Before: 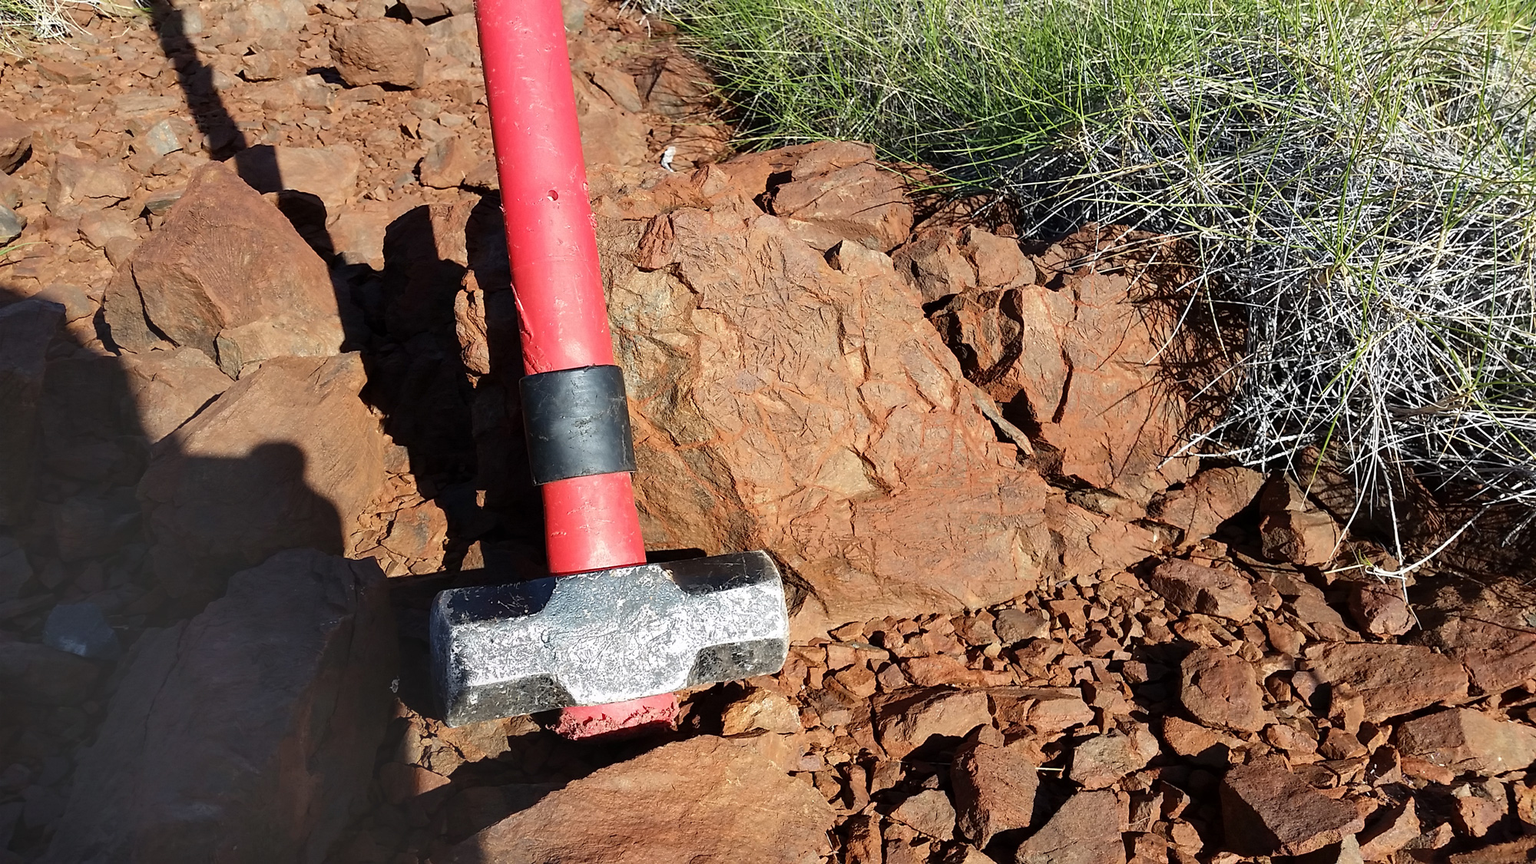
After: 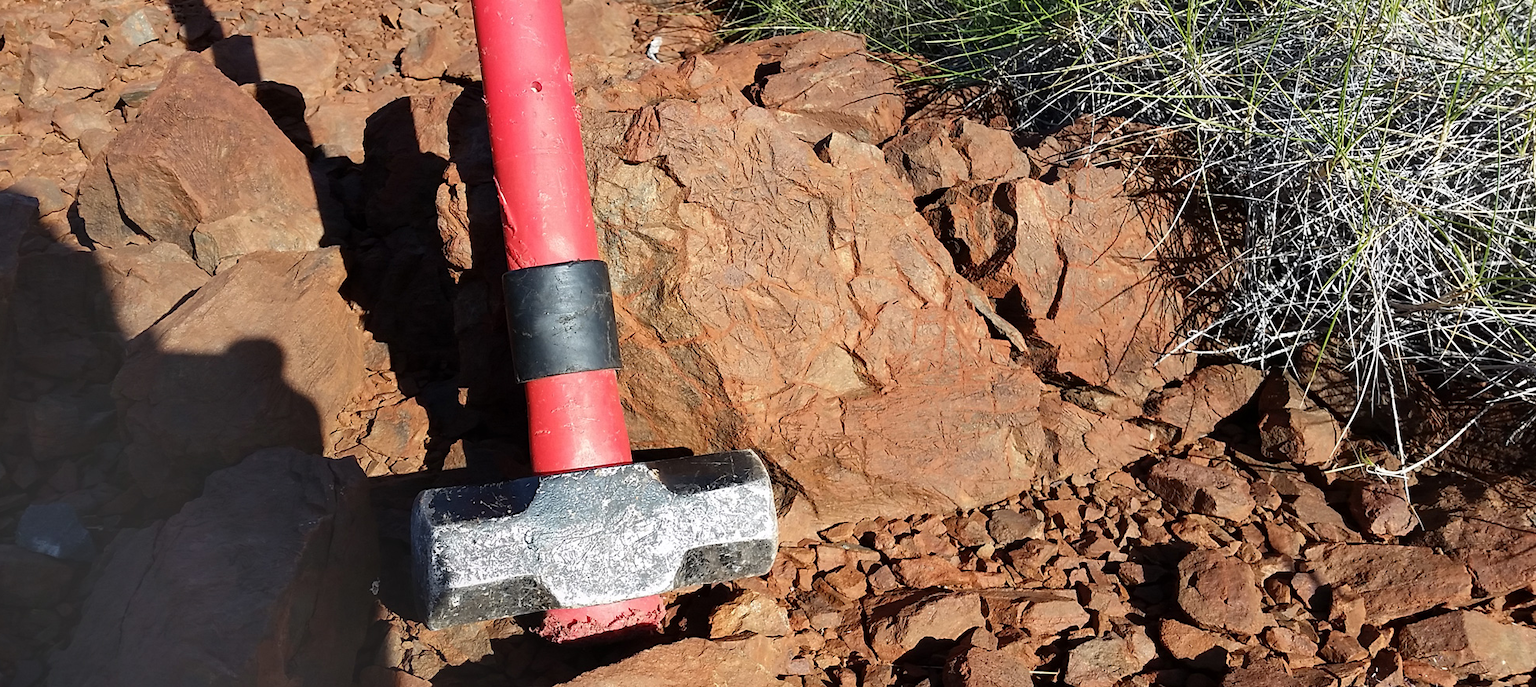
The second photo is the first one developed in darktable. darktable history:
crop and rotate: left 1.814%, top 12.818%, right 0.25%, bottom 9.225%
